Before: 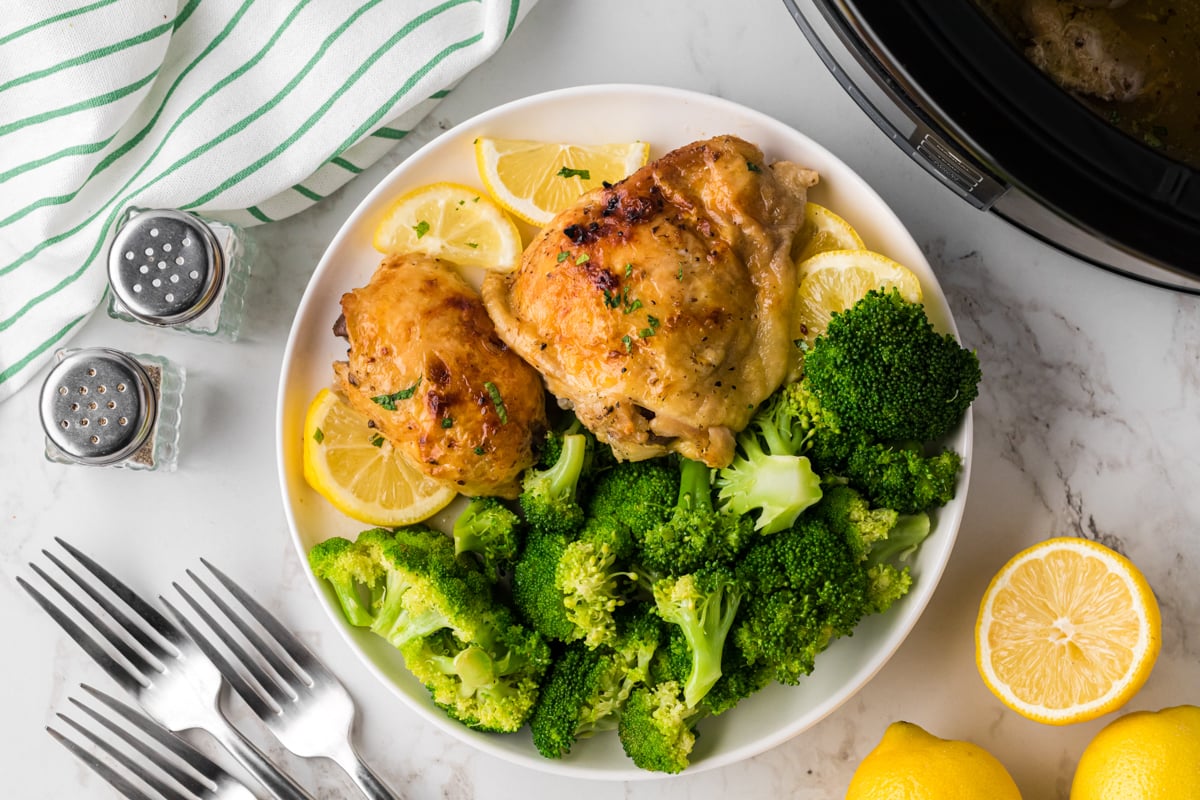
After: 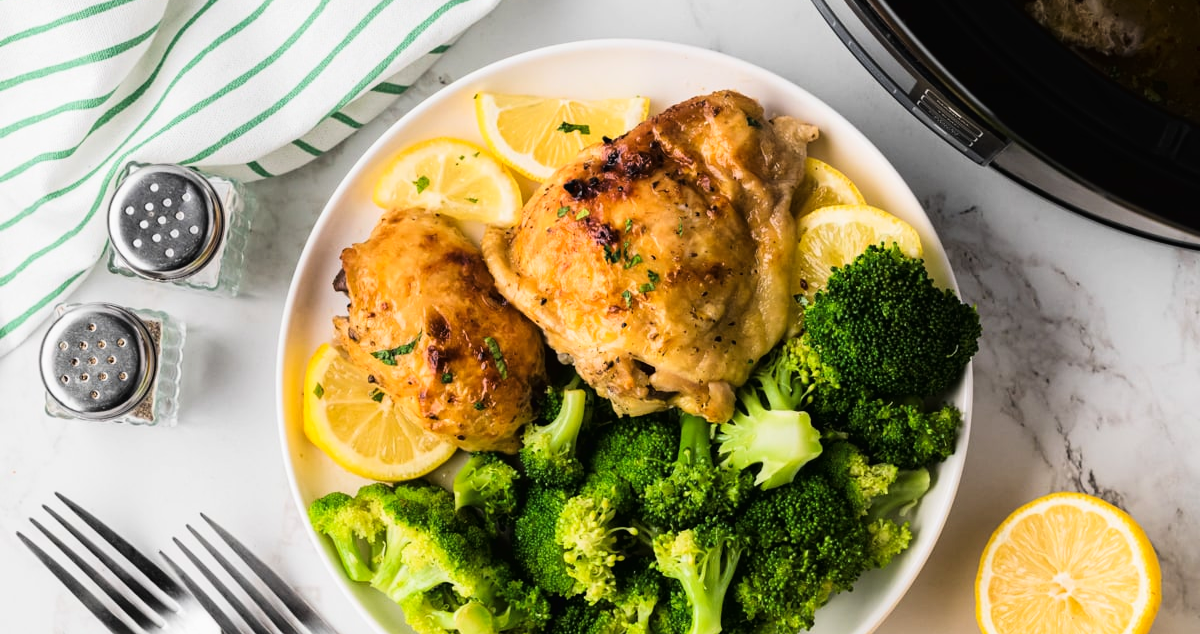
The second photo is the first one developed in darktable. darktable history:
tone curve: curves: ch0 [(0, 0.011) (0.053, 0.026) (0.174, 0.115) (0.416, 0.417) (0.697, 0.758) (0.852, 0.902) (0.991, 0.981)]; ch1 [(0, 0) (0.264, 0.22) (0.407, 0.373) (0.463, 0.457) (0.492, 0.5) (0.512, 0.511) (0.54, 0.543) (0.585, 0.617) (0.659, 0.686) (0.78, 0.8) (1, 1)]; ch2 [(0, 0) (0.438, 0.449) (0.473, 0.469) (0.503, 0.5) (0.523, 0.534) (0.562, 0.591) (0.612, 0.627) (0.701, 0.707) (1, 1)], color space Lab, linked channels, preserve colors none
crop and rotate: top 5.668%, bottom 14.999%
